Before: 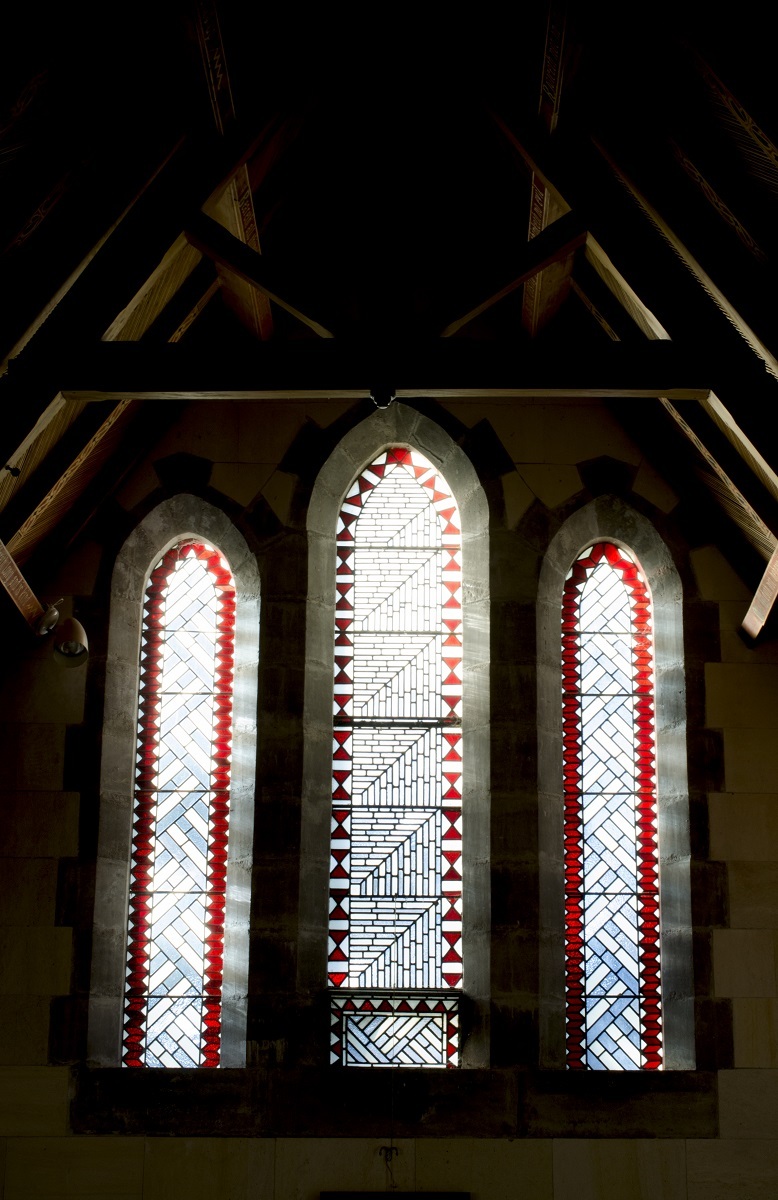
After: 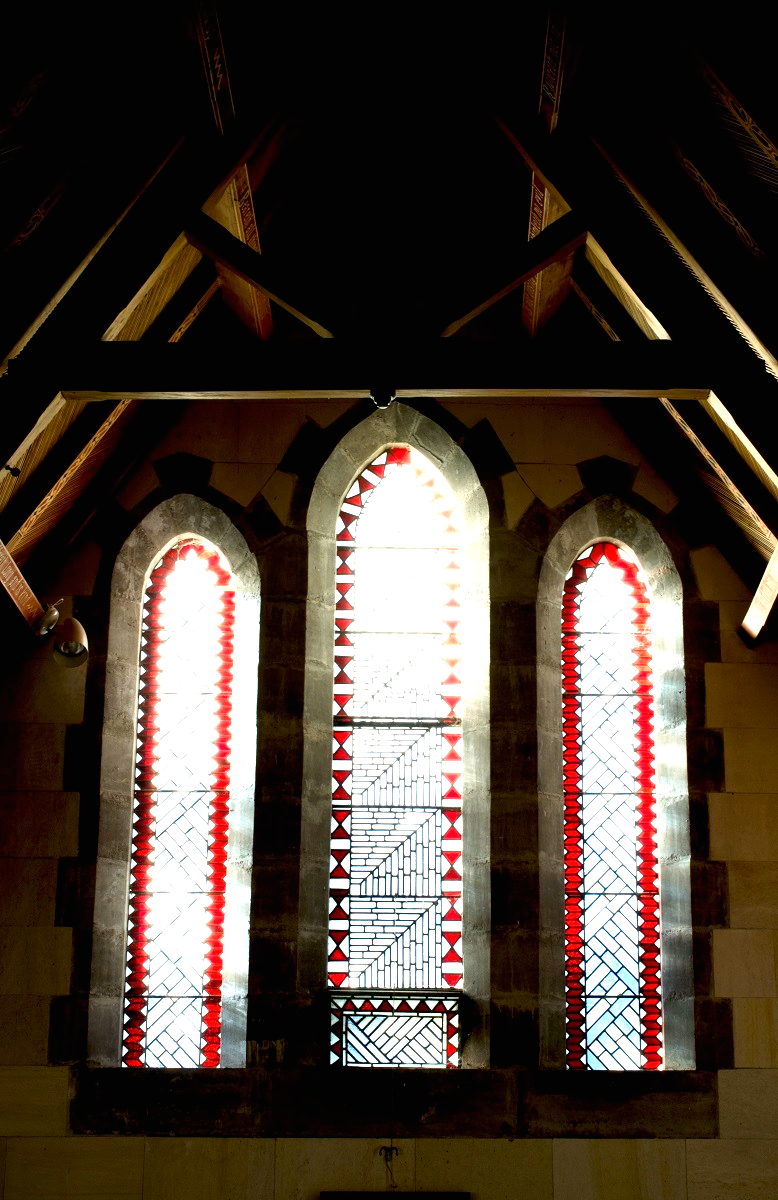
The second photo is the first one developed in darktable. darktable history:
exposure: black level correction 0, exposure 1.5 EV, compensate highlight preservation false
